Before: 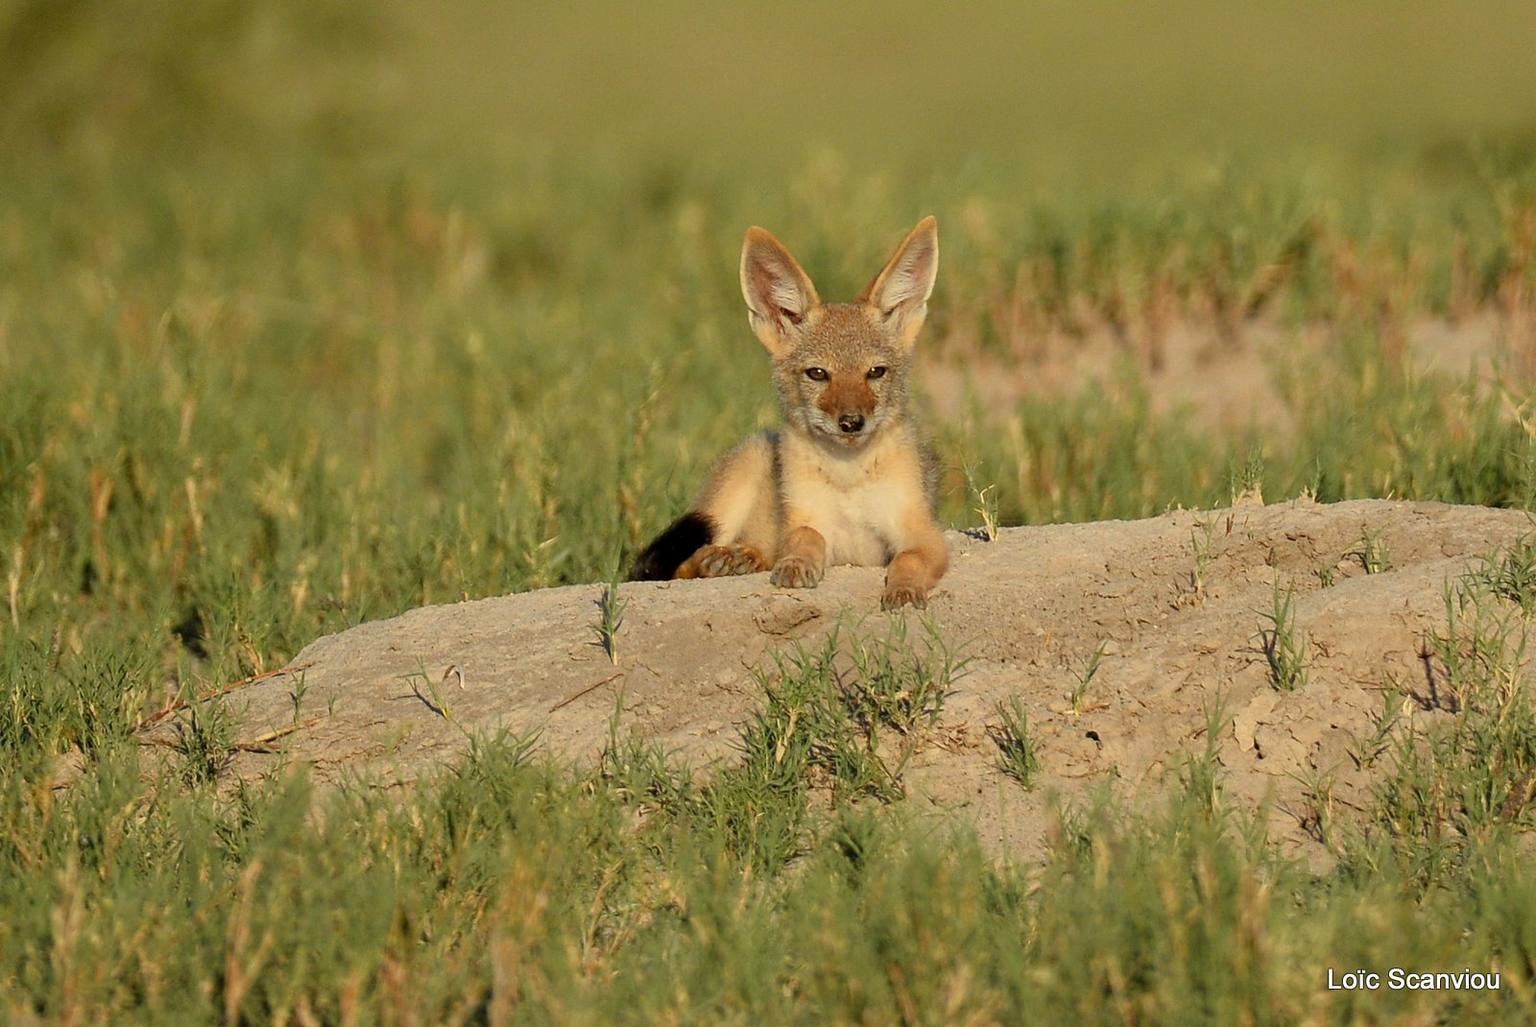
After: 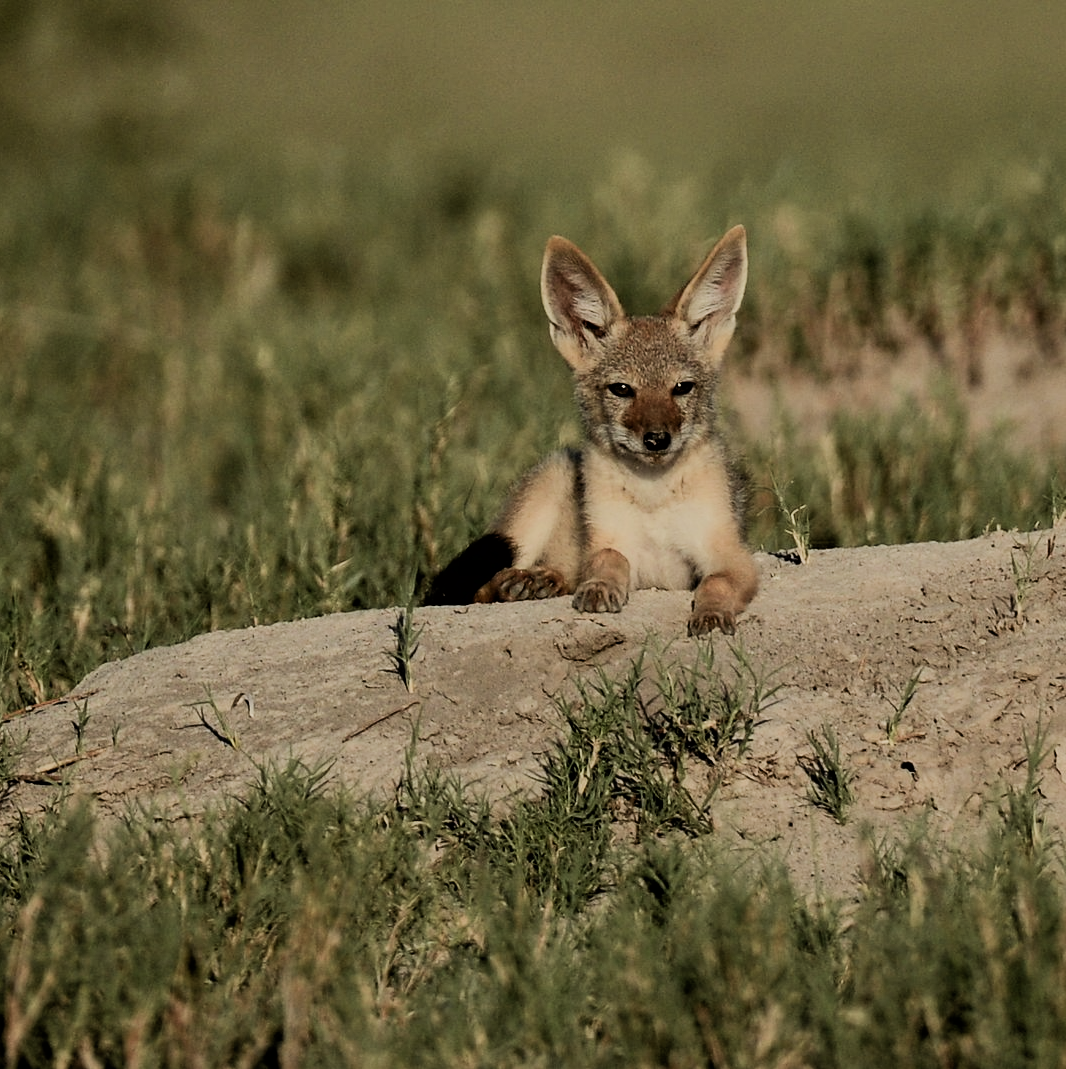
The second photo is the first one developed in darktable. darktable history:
crop and rotate: left 14.385%, right 18.948%
filmic rgb: black relative exposure -4.14 EV, white relative exposure 5.1 EV, hardness 2.11, contrast 1.165
color balance rgb: perceptual saturation grading › highlights -31.88%, perceptual saturation grading › mid-tones 5.8%, perceptual saturation grading › shadows 18.12%, perceptual brilliance grading › highlights 3.62%, perceptual brilliance grading › mid-tones -18.12%, perceptual brilliance grading › shadows -41.3%
